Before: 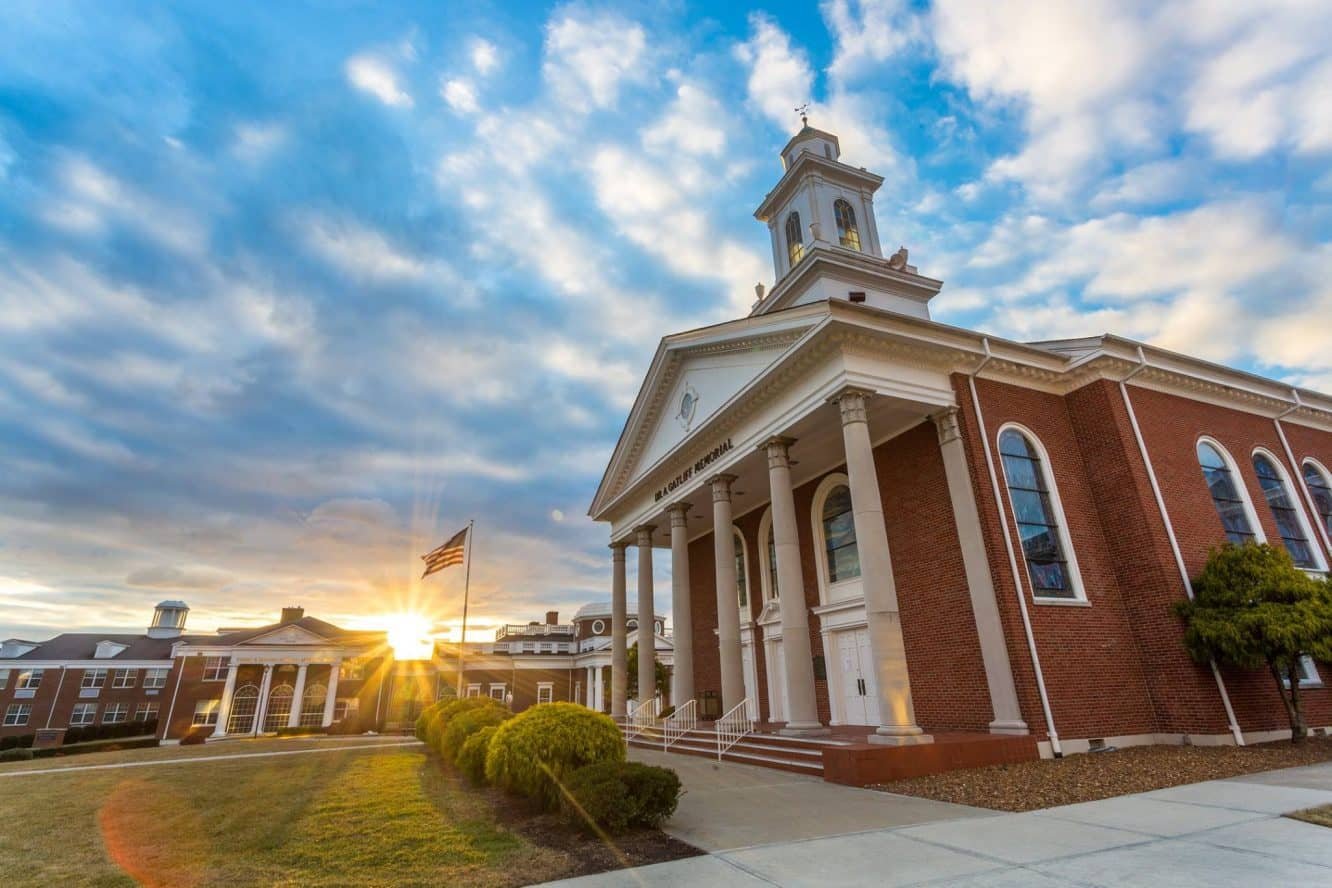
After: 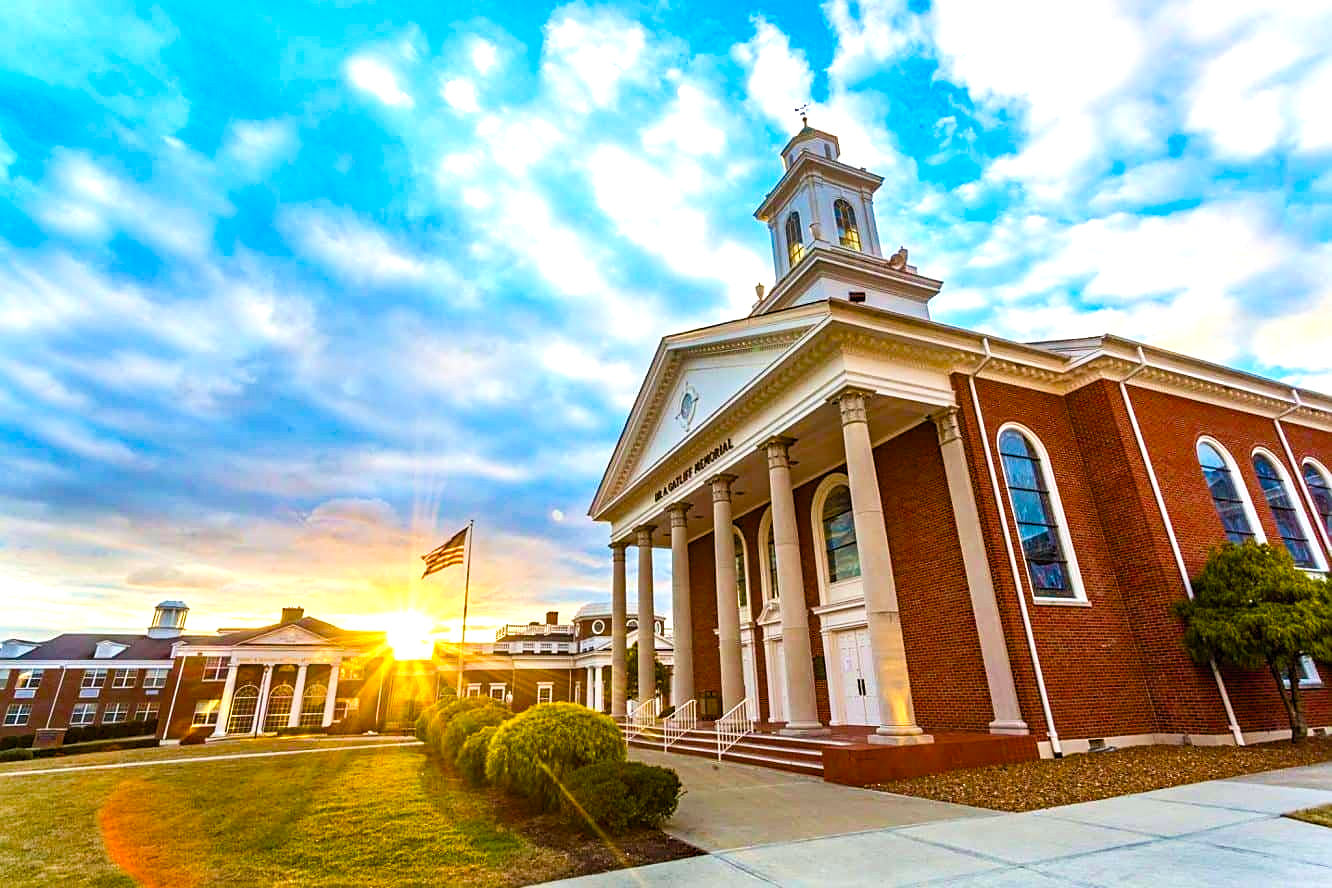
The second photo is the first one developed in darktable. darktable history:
tone curve: curves: ch0 [(0, 0) (0.915, 0.89) (1, 1)], color space Lab, independent channels, preserve colors none
contrast brightness saturation: contrast 0.197, brightness 0.142, saturation 0.144
color balance rgb: perceptual saturation grading › global saturation 0.472%, perceptual saturation grading › mid-tones 6.084%, perceptual saturation grading › shadows 72.096%, perceptual brilliance grading › highlights 9.395%, perceptual brilliance grading › mid-tones 4.568%
sharpen: on, module defaults
exposure: exposure 0.19 EV, compensate exposure bias true, compensate highlight preservation false
levels: levels [0, 0.48, 0.961]
haze removal: adaptive false
velvia: on, module defaults
